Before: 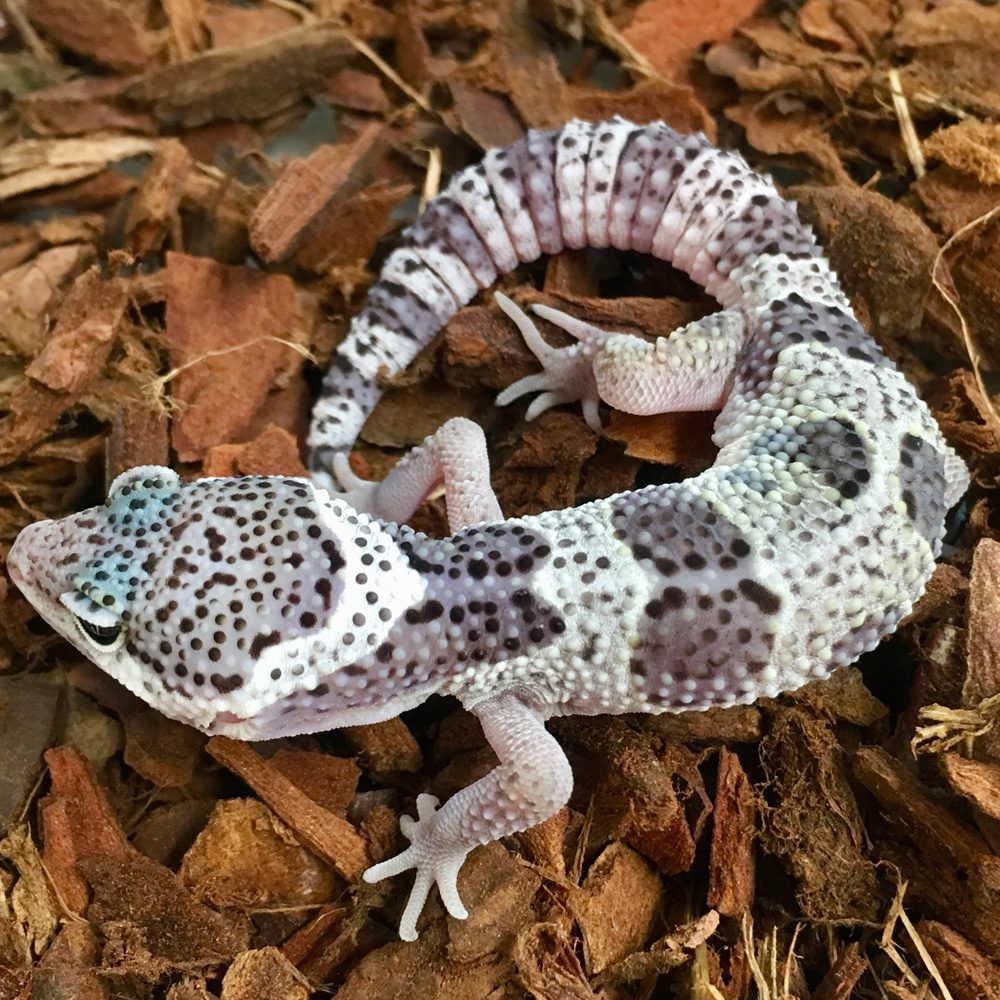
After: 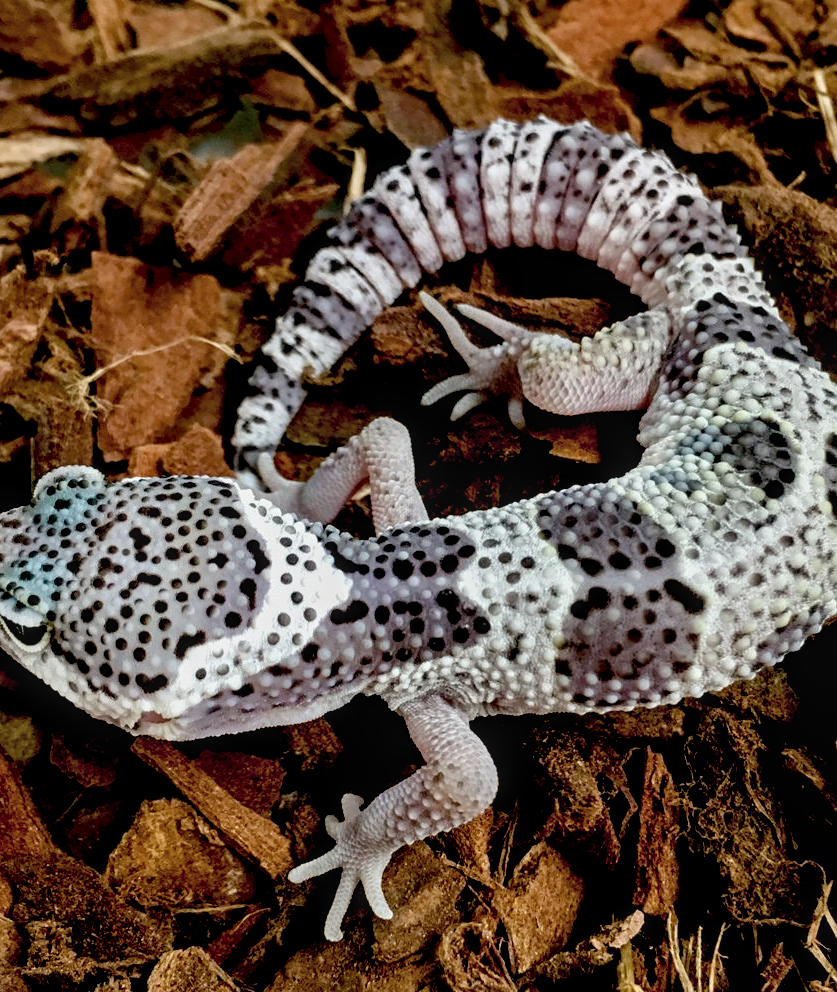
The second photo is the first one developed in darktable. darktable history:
exposure: black level correction 0.046, exposure -0.228 EV, compensate highlight preservation false
contrast brightness saturation: saturation -0.17
local contrast: on, module defaults
color balance rgb: global vibrance 10%
crop: left 7.598%, right 7.873%
contrast equalizer: y [[0.5, 0.504, 0.515, 0.527, 0.535, 0.534], [0.5 ×6], [0.491, 0.387, 0.179, 0.068, 0.068, 0.068], [0 ×5, 0.023], [0 ×6]]
